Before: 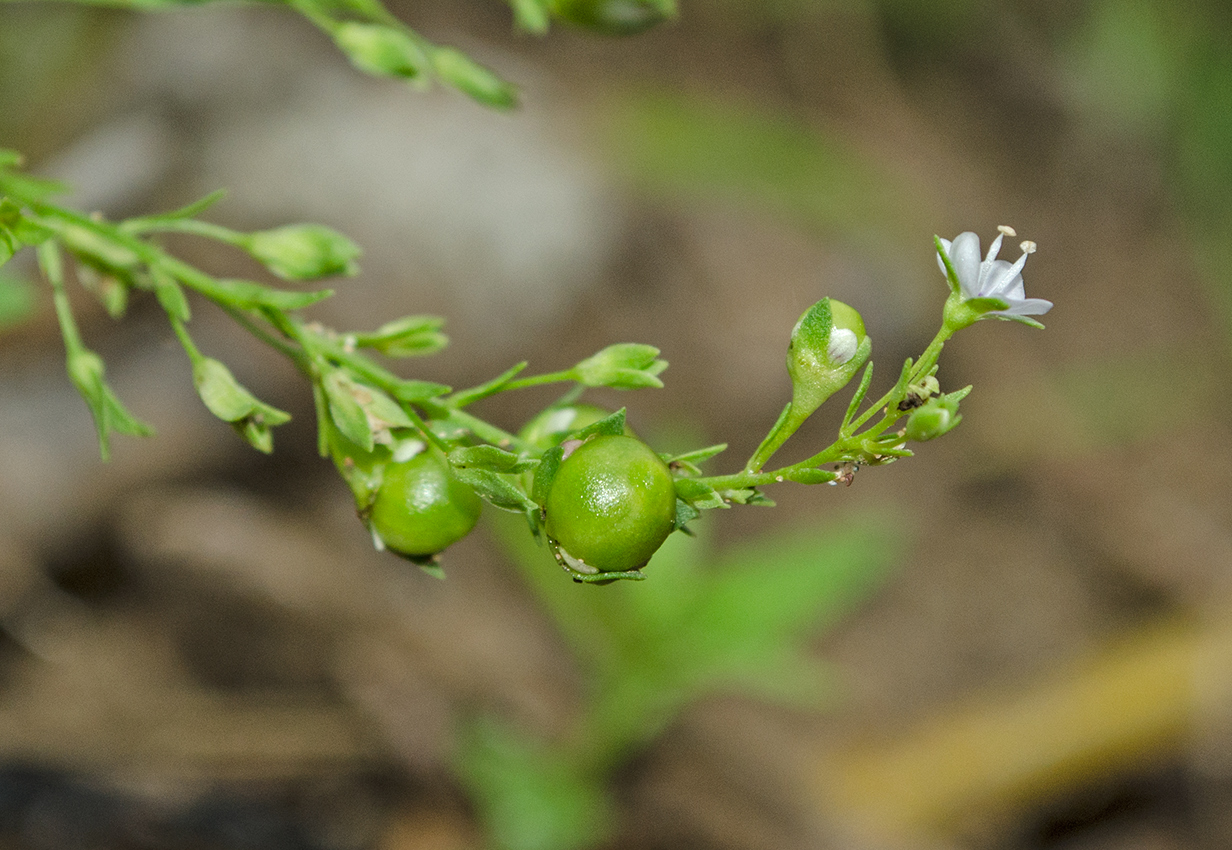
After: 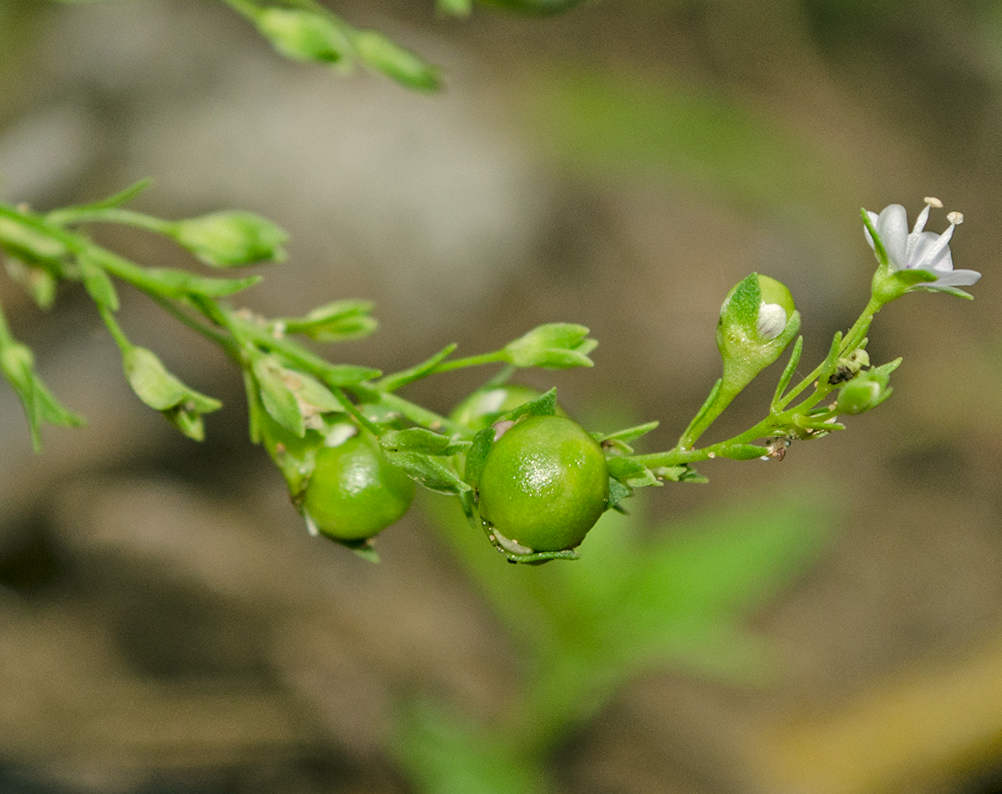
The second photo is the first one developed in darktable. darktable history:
crop and rotate: angle 1.26°, left 4.268%, top 0.911%, right 11.789%, bottom 2.688%
color correction: highlights a* 4.16, highlights b* 4.97, shadows a* -7.04, shadows b* 4.54
